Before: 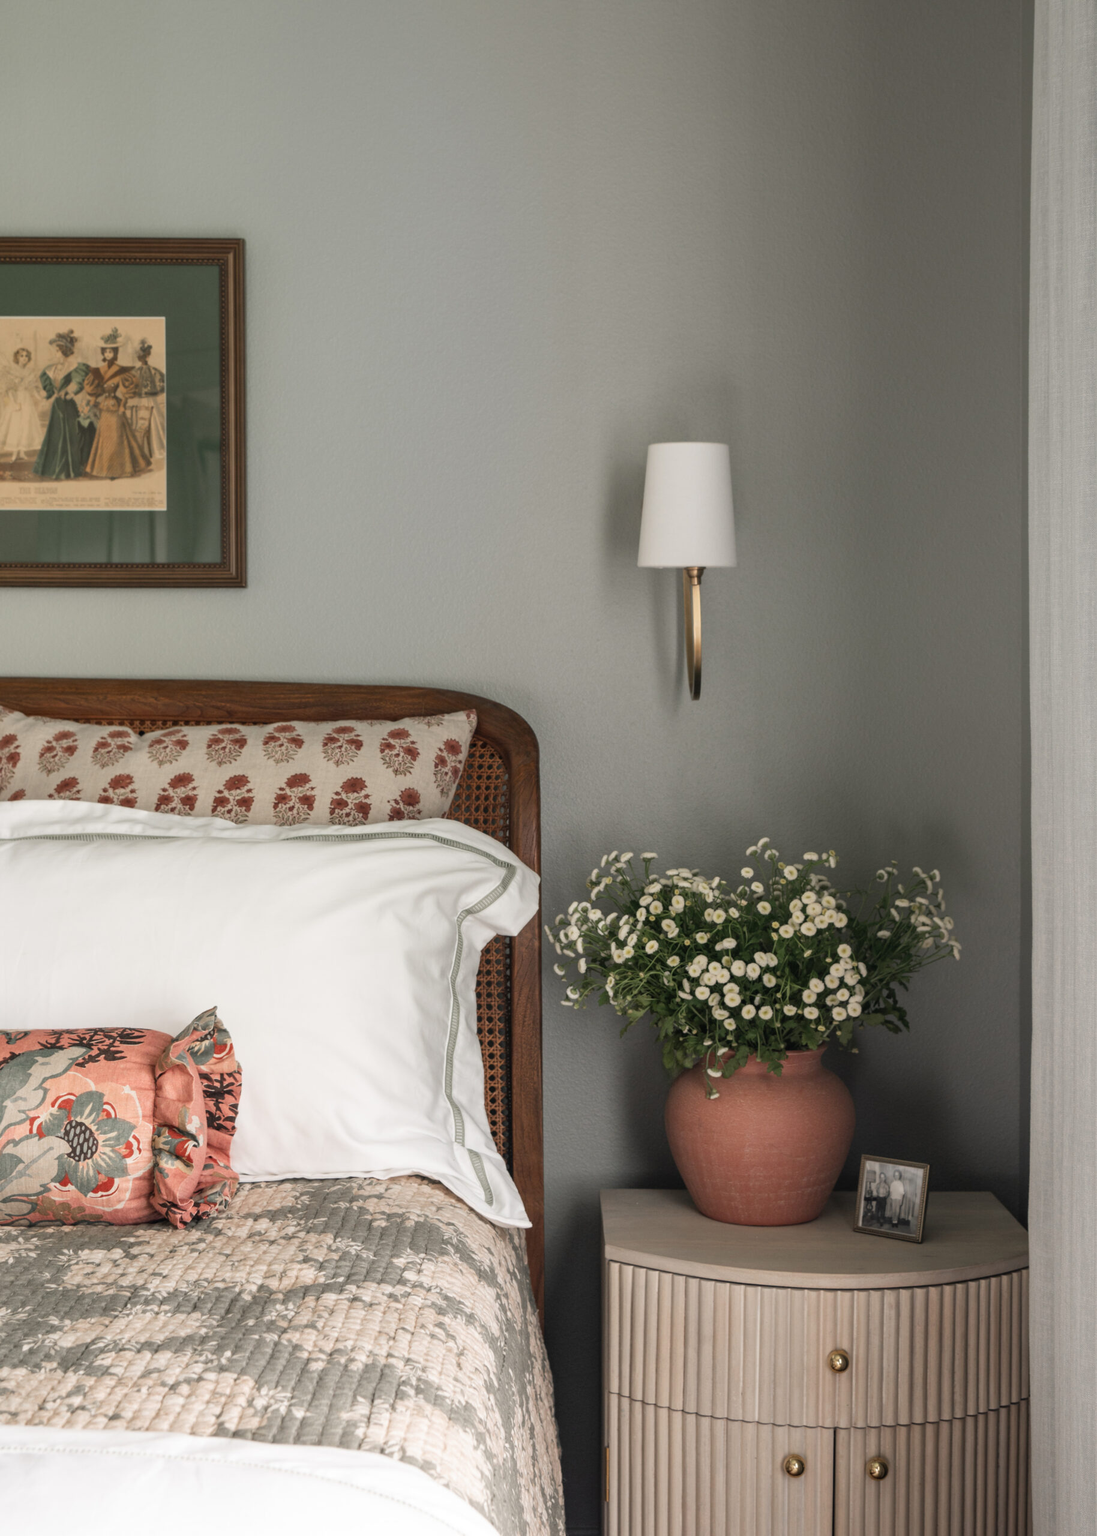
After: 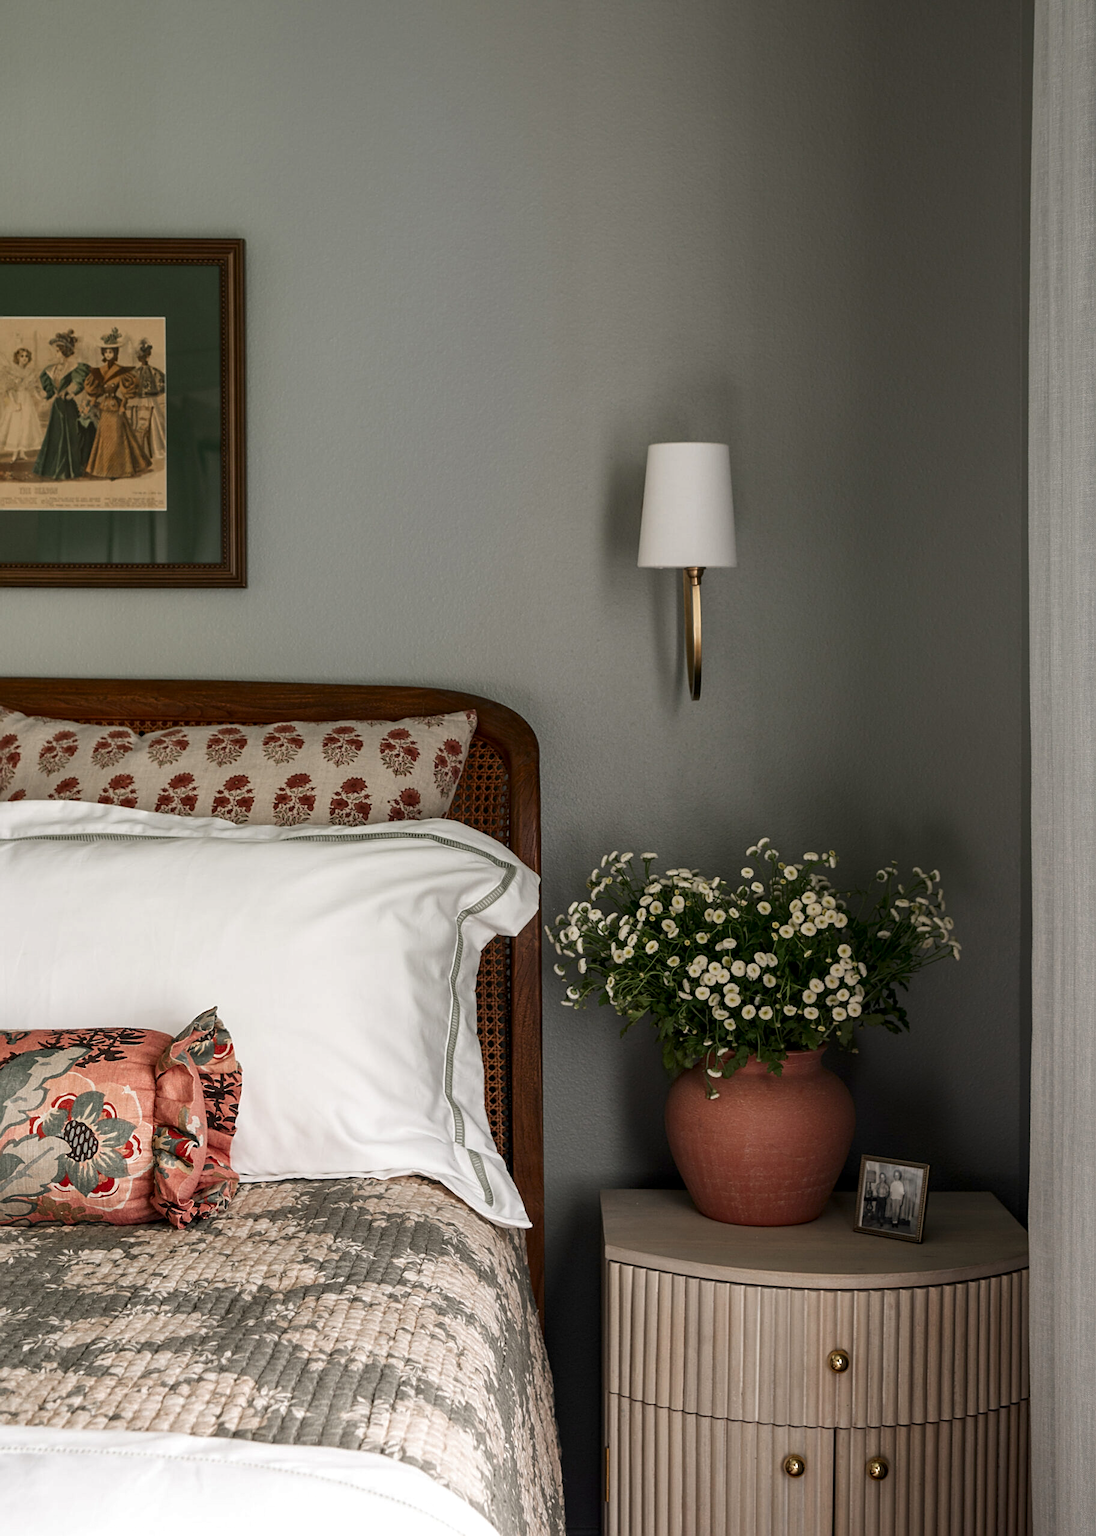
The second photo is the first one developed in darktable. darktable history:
sharpen: on, module defaults
contrast brightness saturation: brightness -0.203, saturation 0.084
local contrast: highlights 103%, shadows 102%, detail 119%, midtone range 0.2
